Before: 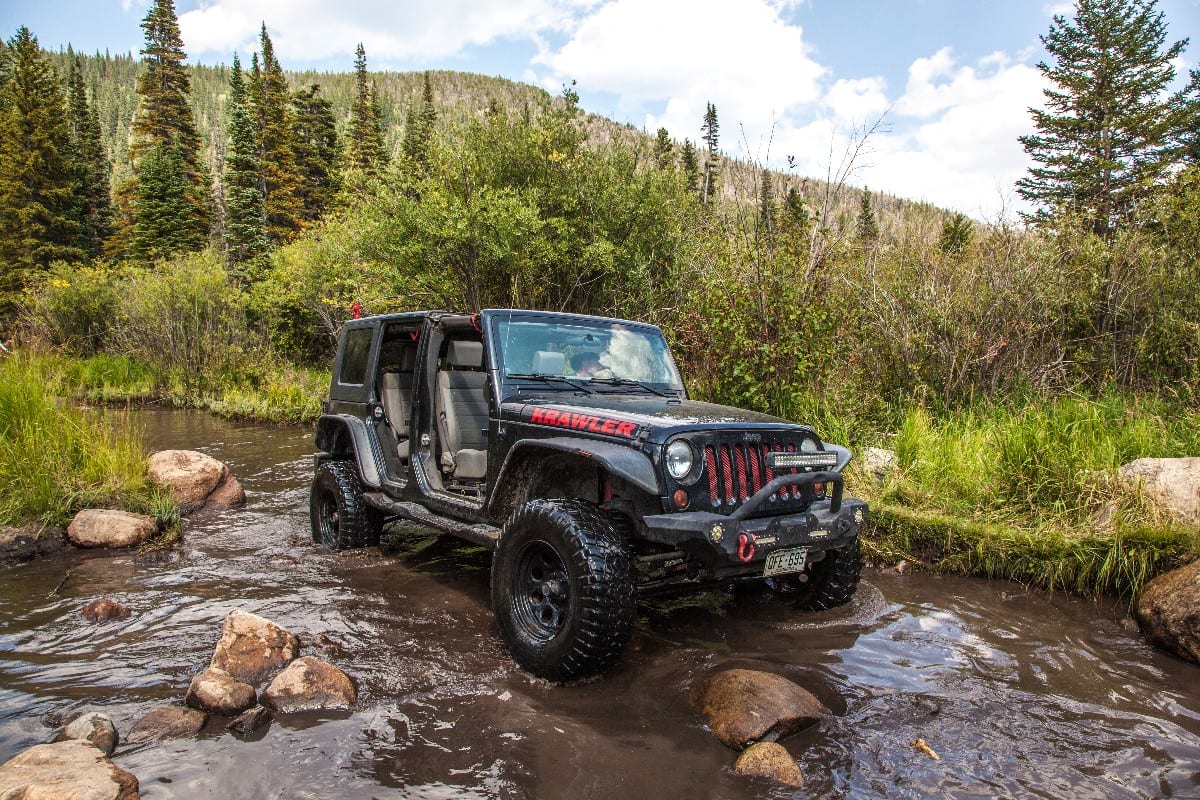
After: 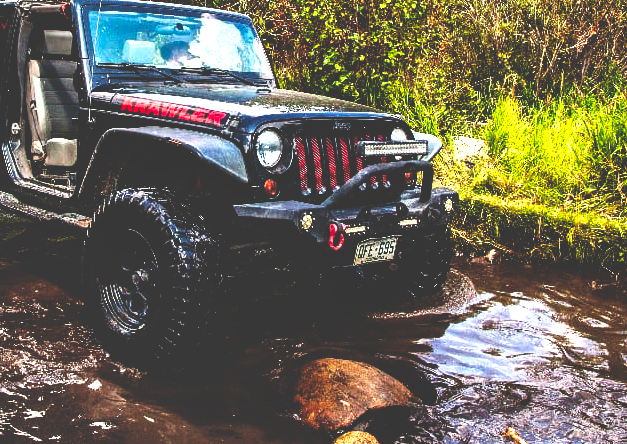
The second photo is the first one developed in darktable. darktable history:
crop: left 34.169%, top 38.986%, right 13.518%, bottom 5.421%
exposure: exposure 1 EV, compensate highlight preservation false
shadows and highlights: radius 124.99, shadows 30.37, highlights -30.97, low approximation 0.01, soften with gaussian
base curve: curves: ch0 [(0, 0.036) (0.083, 0.04) (0.804, 1)], preserve colors none
